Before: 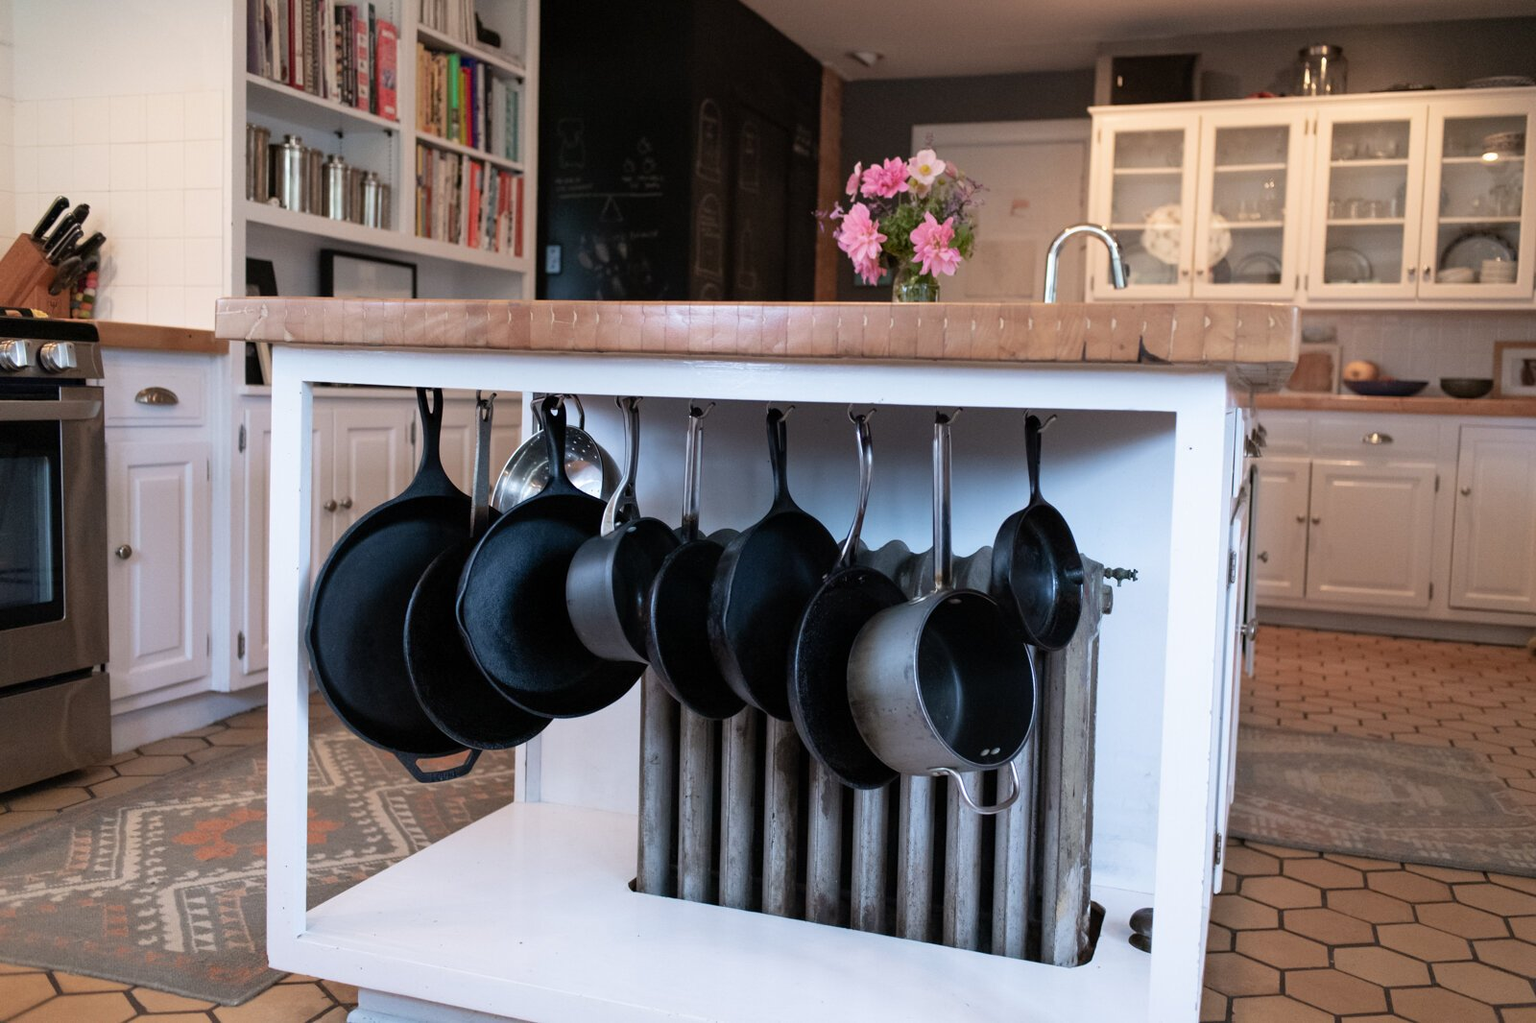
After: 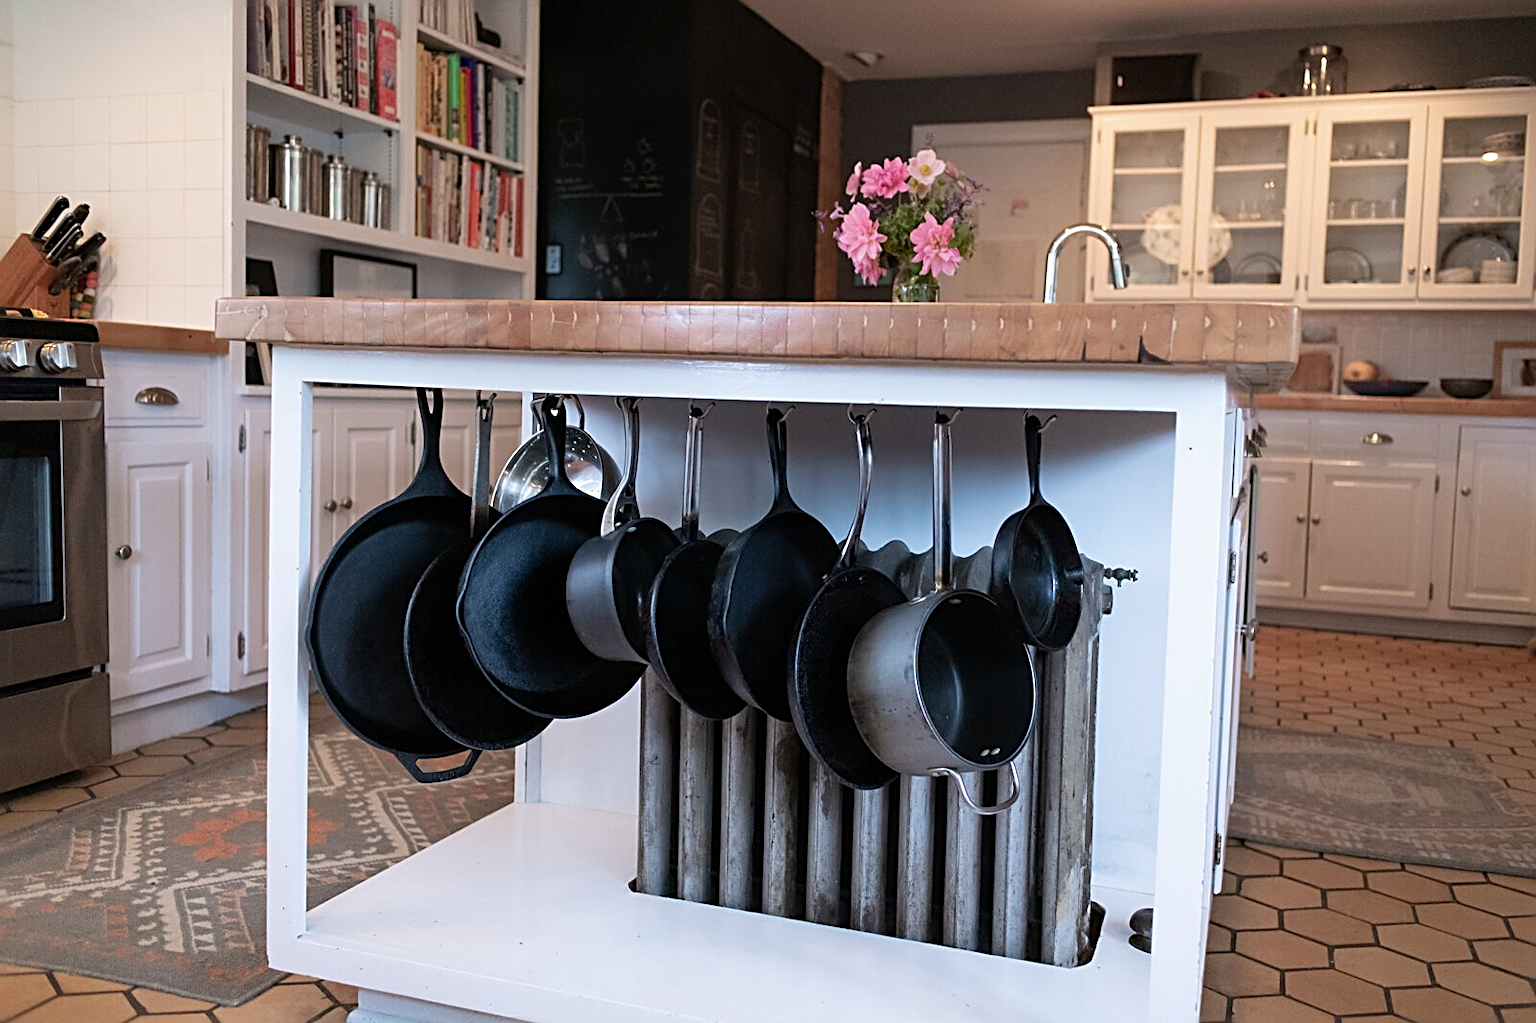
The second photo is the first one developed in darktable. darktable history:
sharpen: radius 2.538, amount 0.65
